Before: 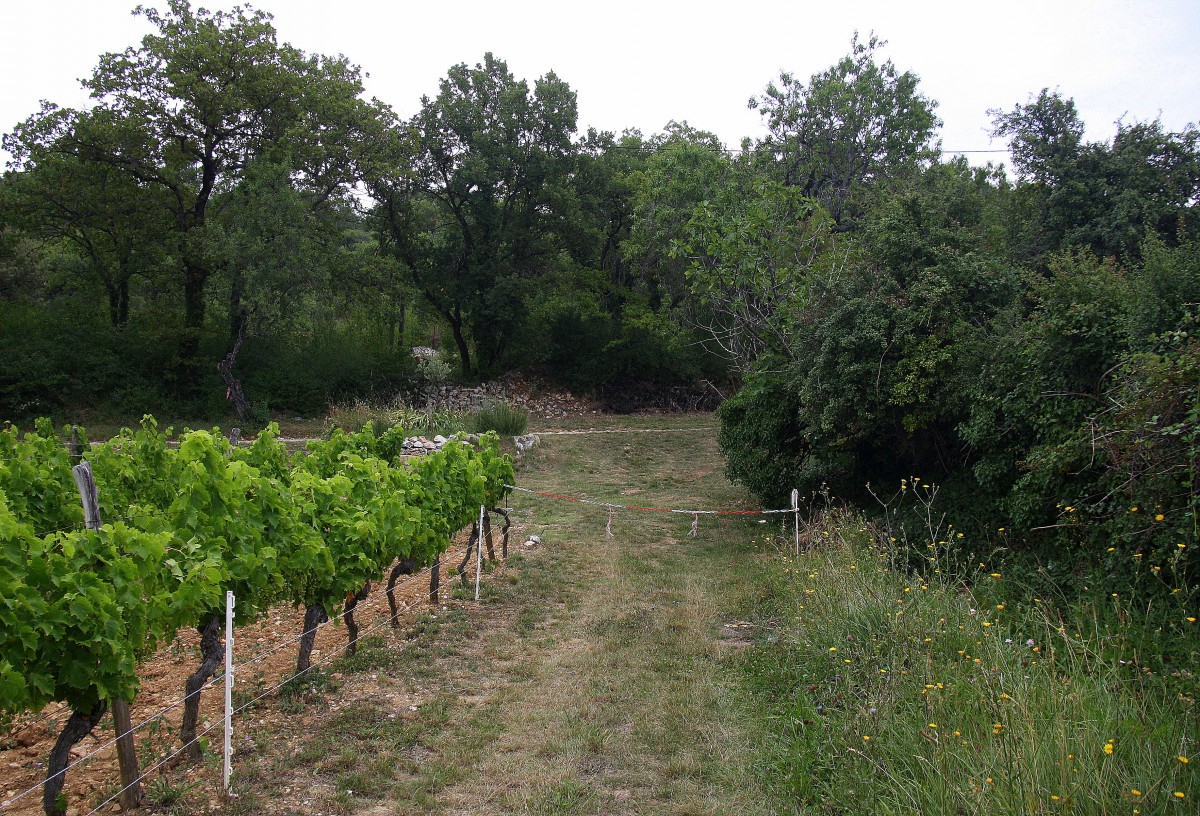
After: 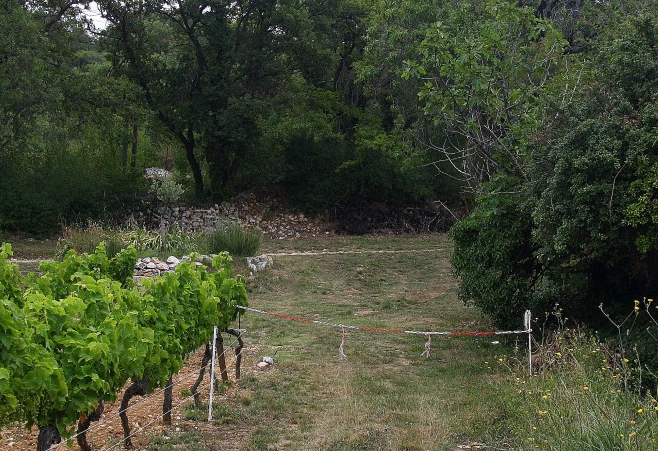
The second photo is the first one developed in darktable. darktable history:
crop and rotate: left 22.288%, top 21.962%, right 22.806%, bottom 22.719%
